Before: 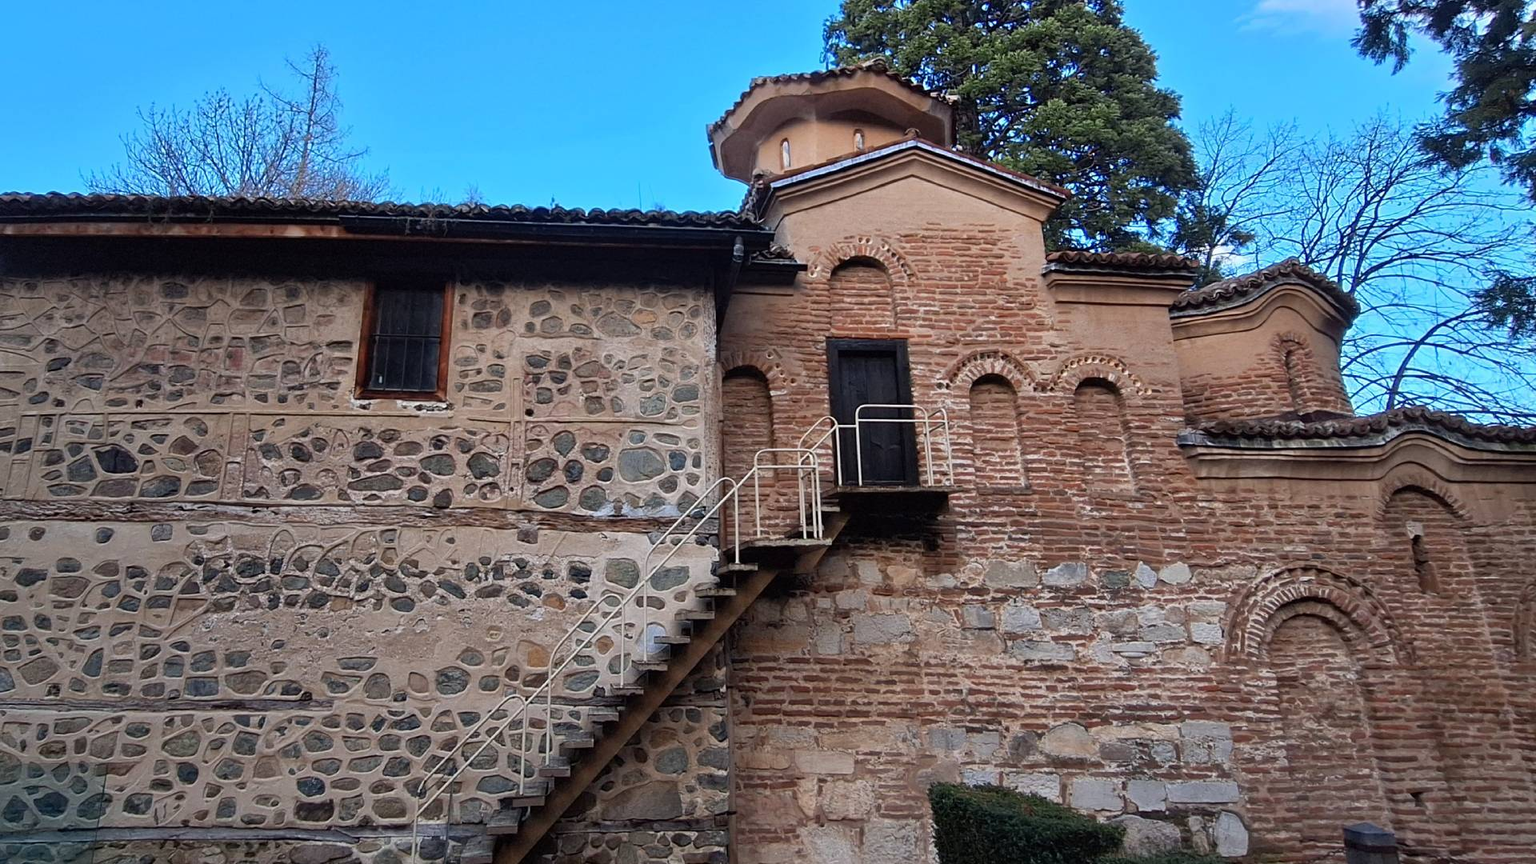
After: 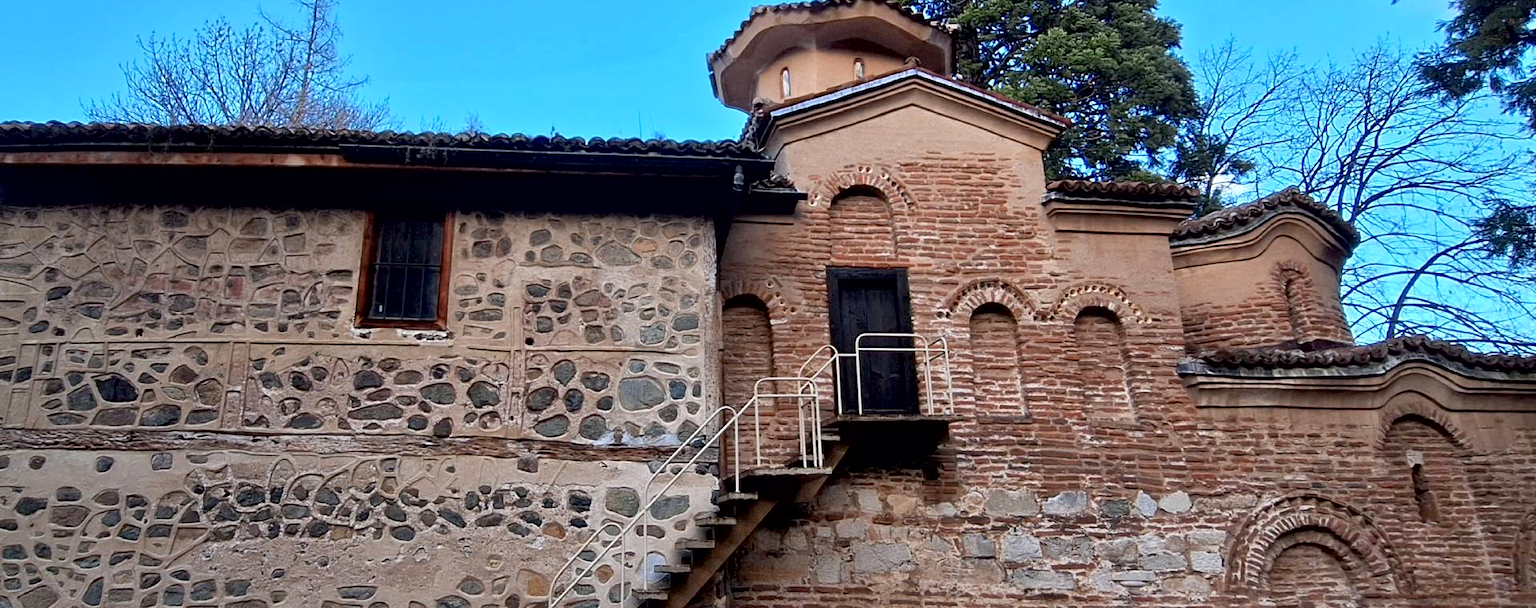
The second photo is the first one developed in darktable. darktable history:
local contrast: mode bilateral grid, contrast 20, coarseness 50, detail 120%, midtone range 0.2
exposure: black level correction 0.007, exposure 0.156 EV, compensate highlight preservation false
crop and rotate: top 8.26%, bottom 21.231%
